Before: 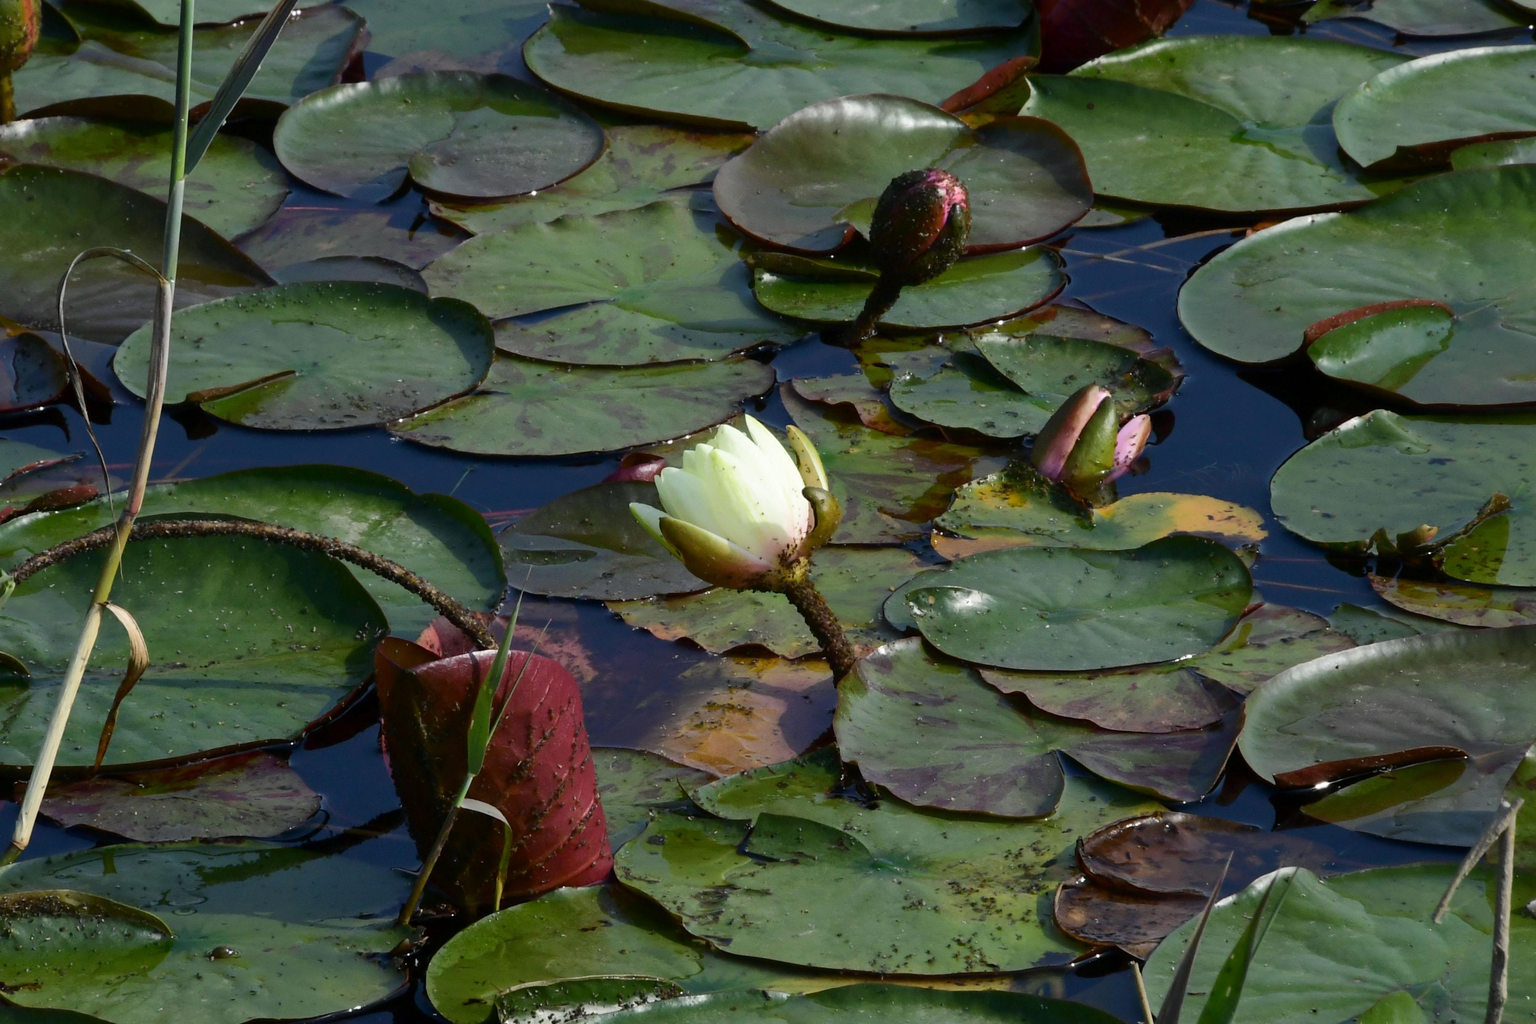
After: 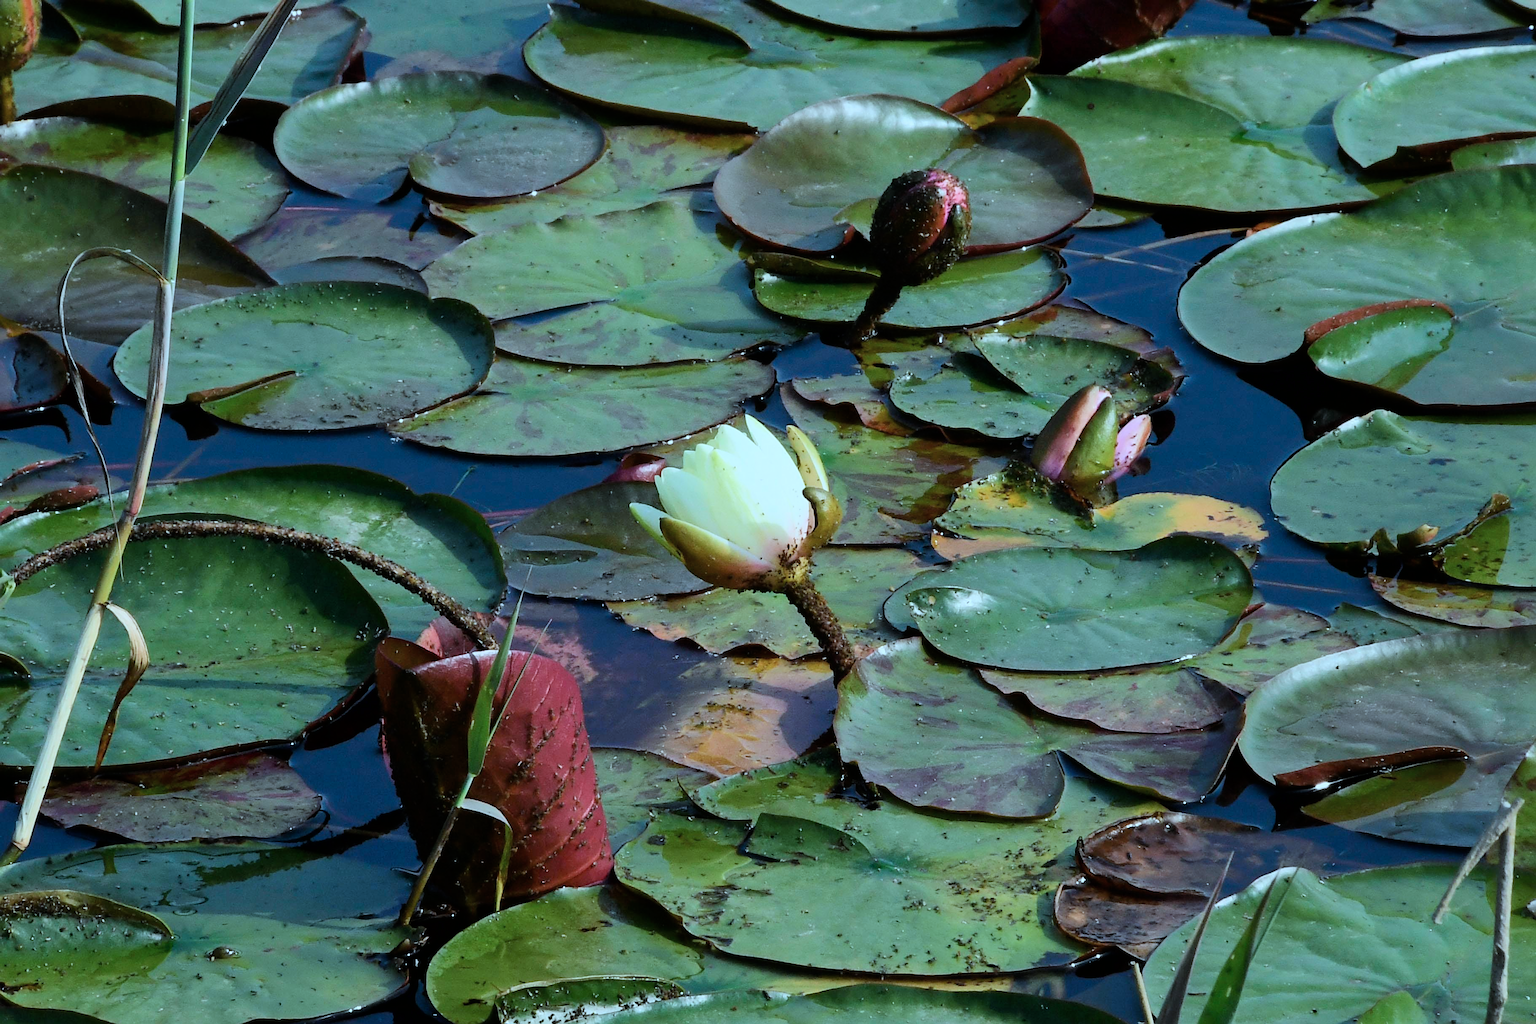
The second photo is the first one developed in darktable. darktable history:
exposure: exposure 0.743 EV, compensate highlight preservation false
sharpen: on, module defaults
levels: black 3.86%, levels [0, 0.492, 0.984]
color correction: highlights a* -10.59, highlights b* -19.78
filmic rgb: black relative exposure -7.65 EV, white relative exposure 4.56 EV, hardness 3.61, color science v6 (2022)
